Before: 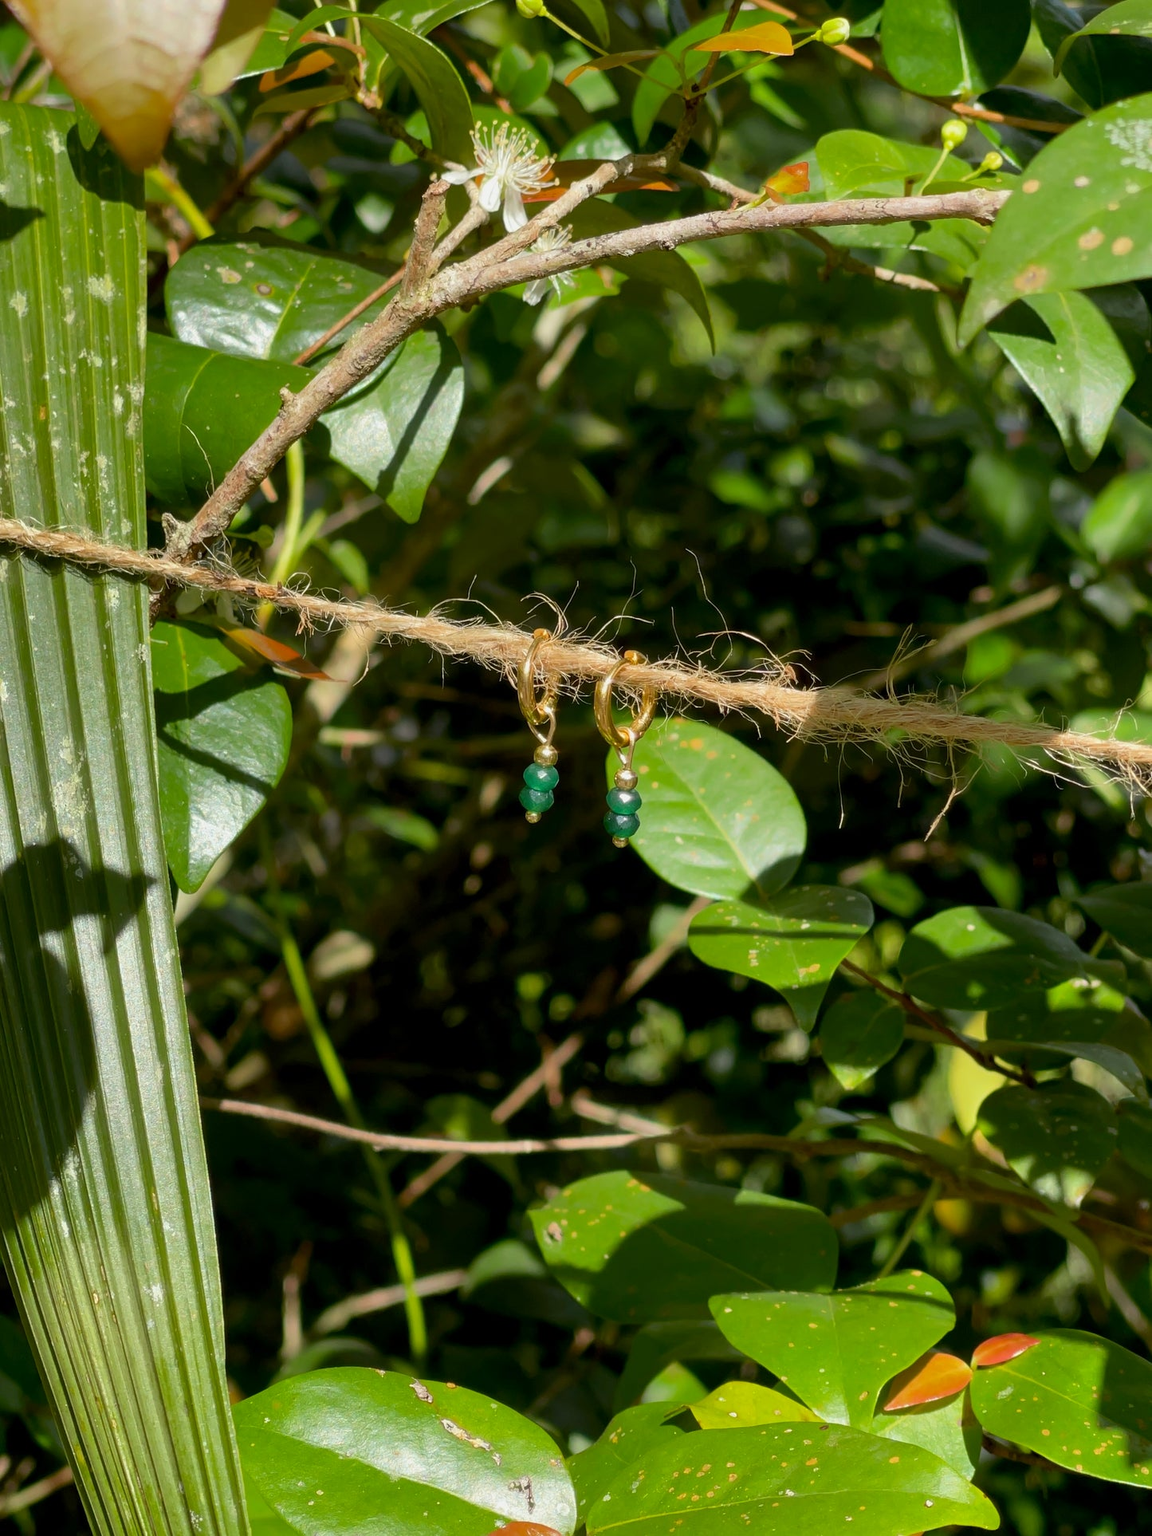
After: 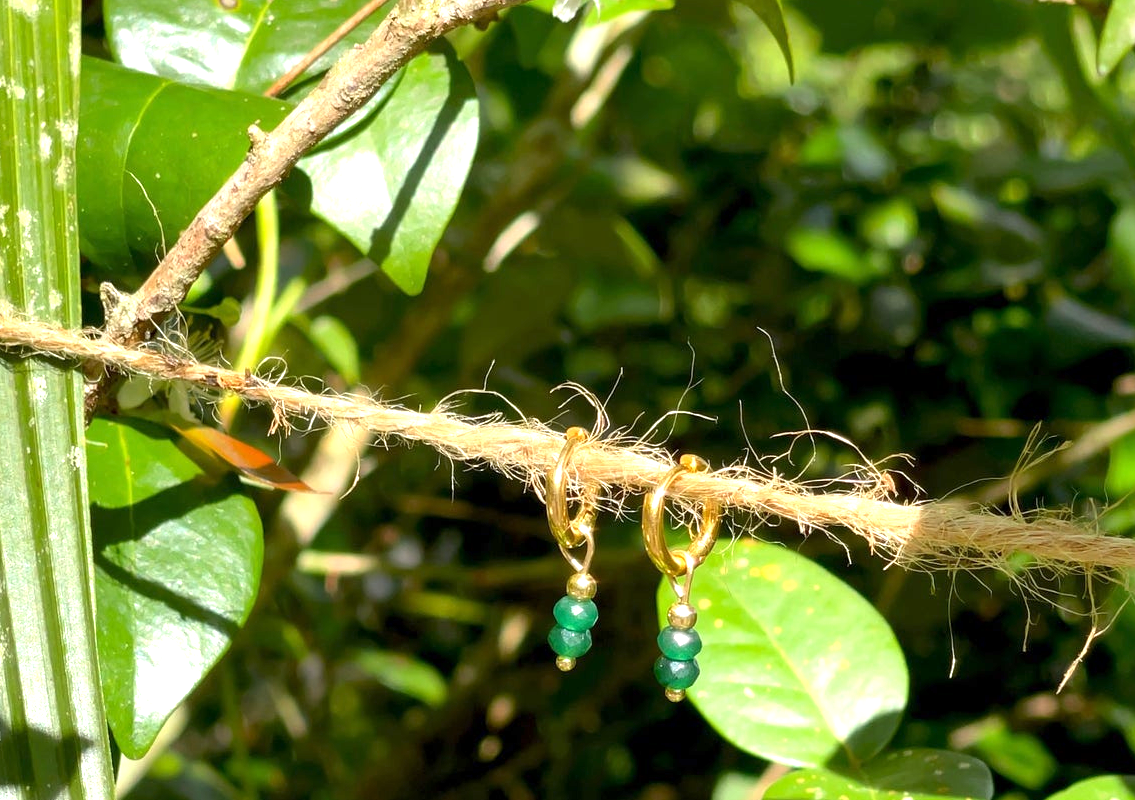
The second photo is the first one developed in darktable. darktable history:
exposure: exposure 1.14 EV, compensate highlight preservation false
crop: left 7.13%, top 18.778%, right 14.305%, bottom 39.657%
